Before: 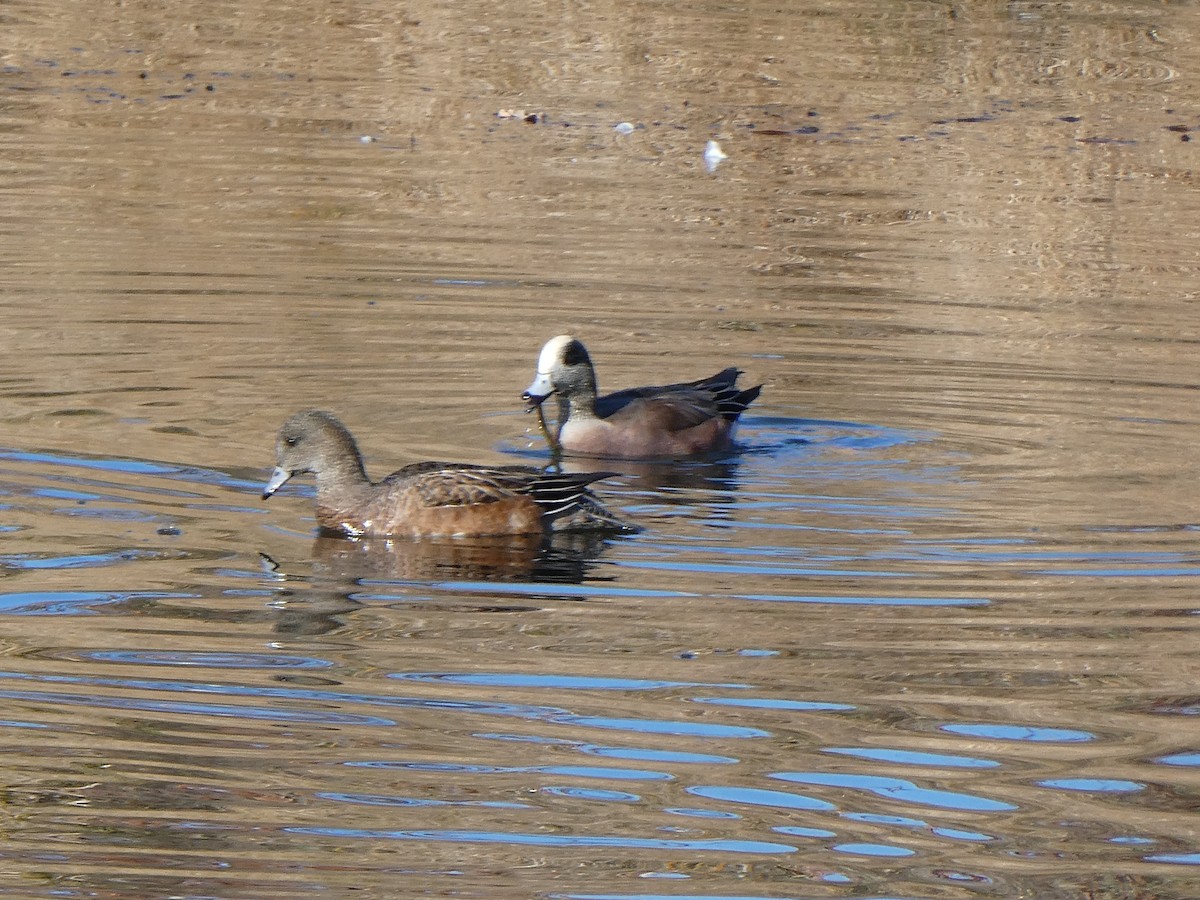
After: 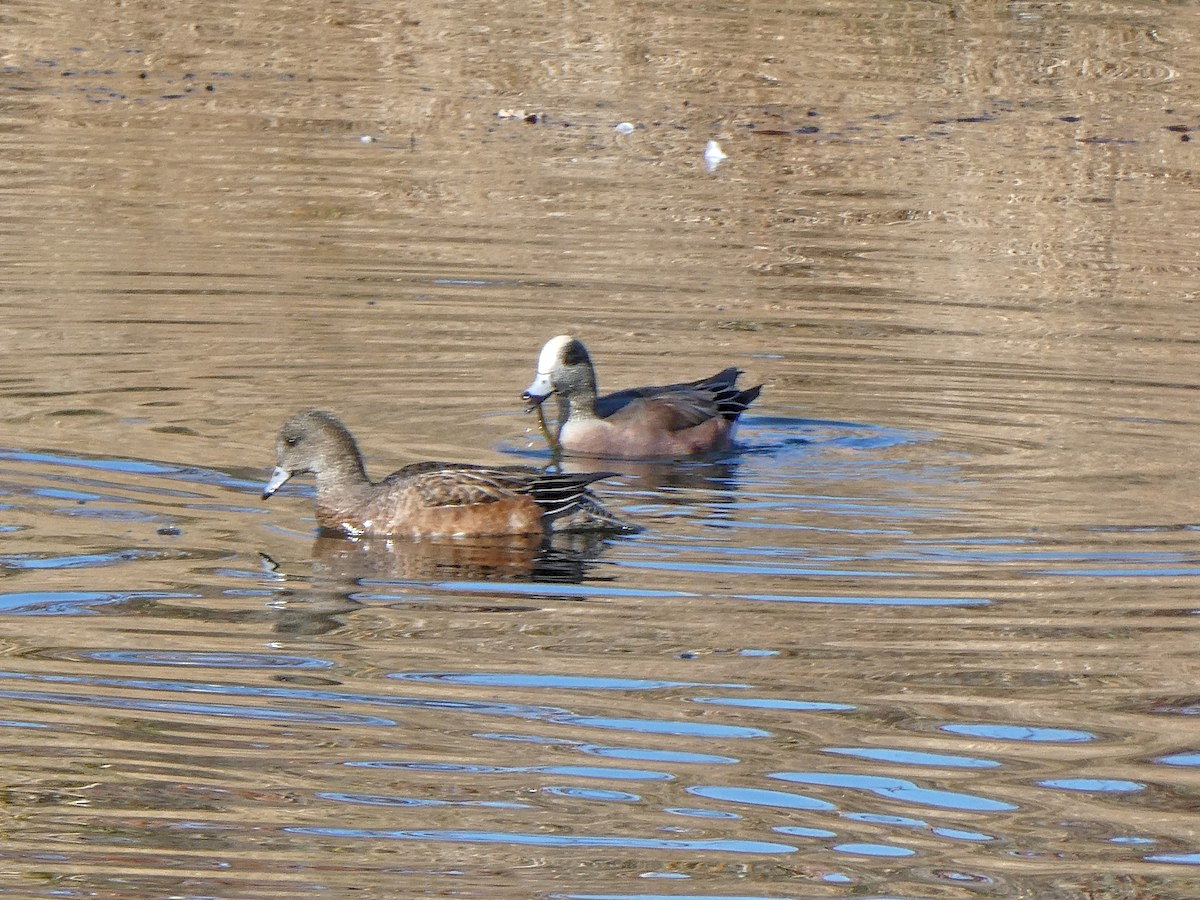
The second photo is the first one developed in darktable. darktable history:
local contrast: on, module defaults
contrast brightness saturation: saturation -0.053
tone equalizer: -7 EV 0.156 EV, -6 EV 0.624 EV, -5 EV 1.19 EV, -4 EV 1.36 EV, -3 EV 1.16 EV, -2 EV 0.6 EV, -1 EV 0.15 EV
